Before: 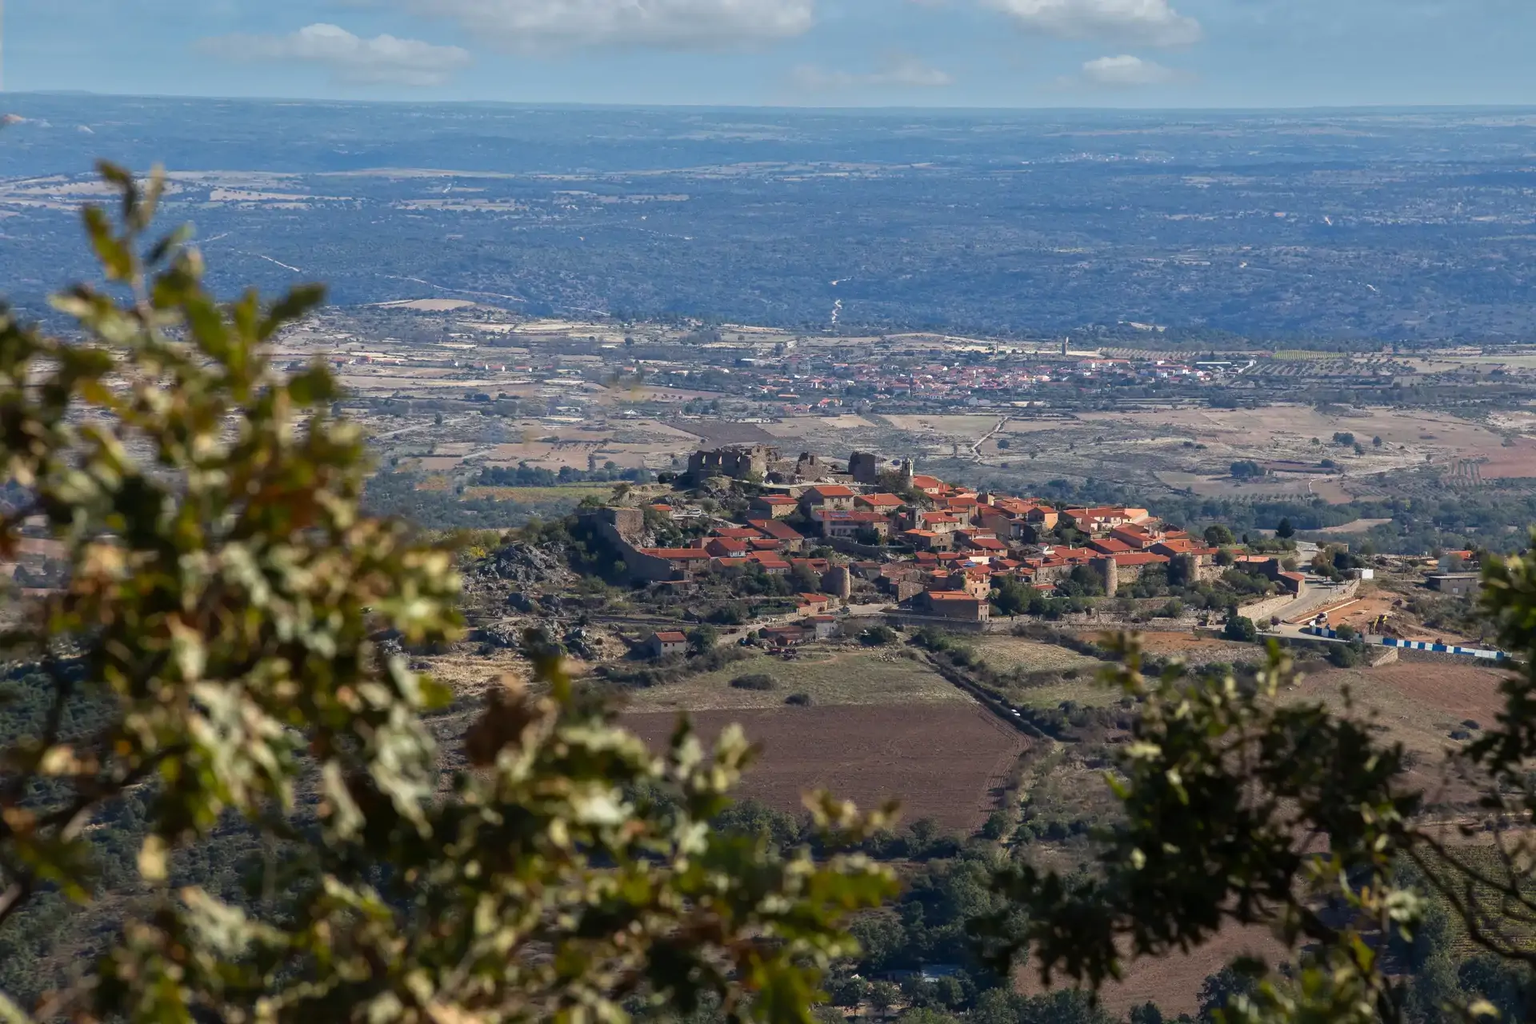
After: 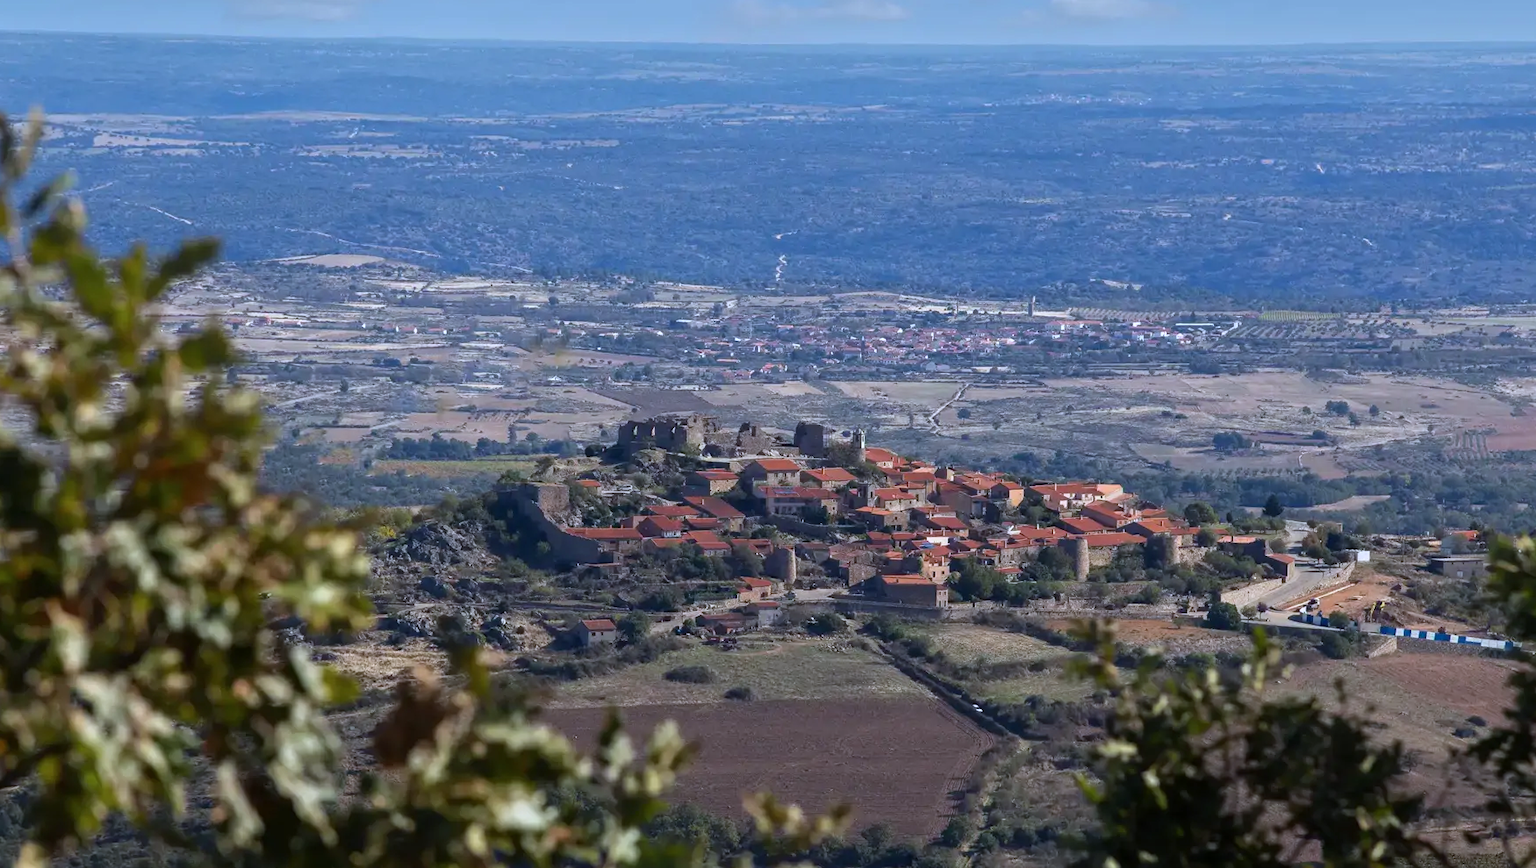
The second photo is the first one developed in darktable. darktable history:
crop: left 8.155%, top 6.611%, bottom 15.385%
color calibration: illuminant as shot in camera, x 0.358, y 0.373, temperature 4628.91 K
white balance: red 0.967, blue 1.049
